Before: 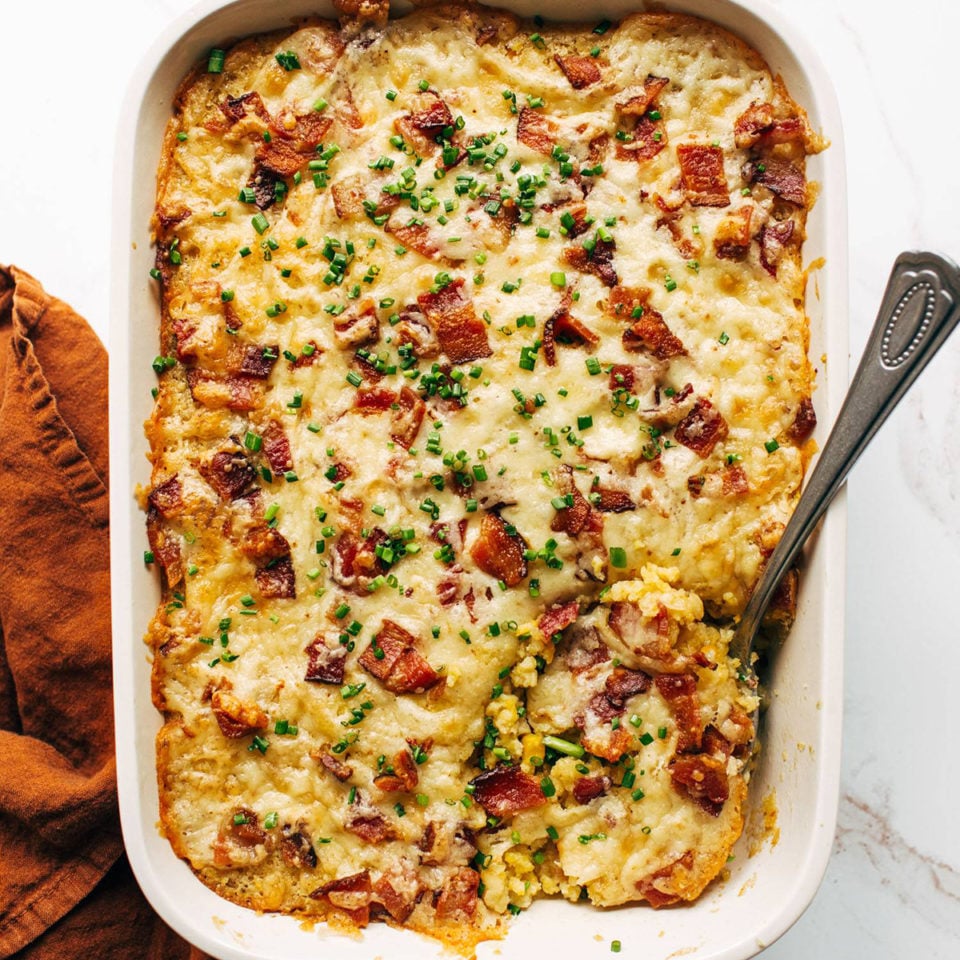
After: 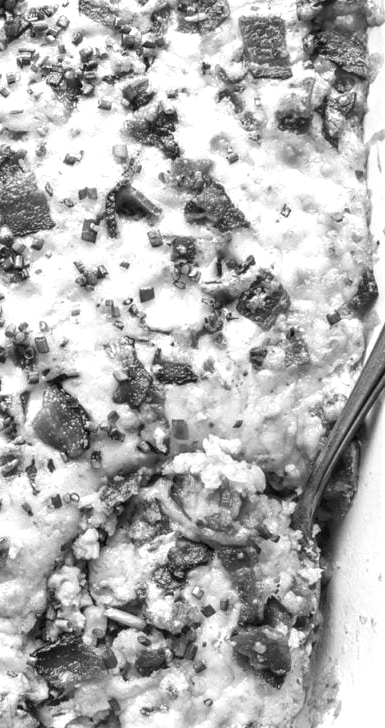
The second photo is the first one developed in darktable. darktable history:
monochrome: size 1
local contrast: on, module defaults
exposure: black level correction 0, exposure 0.7 EV, compensate exposure bias true, compensate highlight preservation false
crop: left 45.721%, top 13.393%, right 14.118%, bottom 10.01%
